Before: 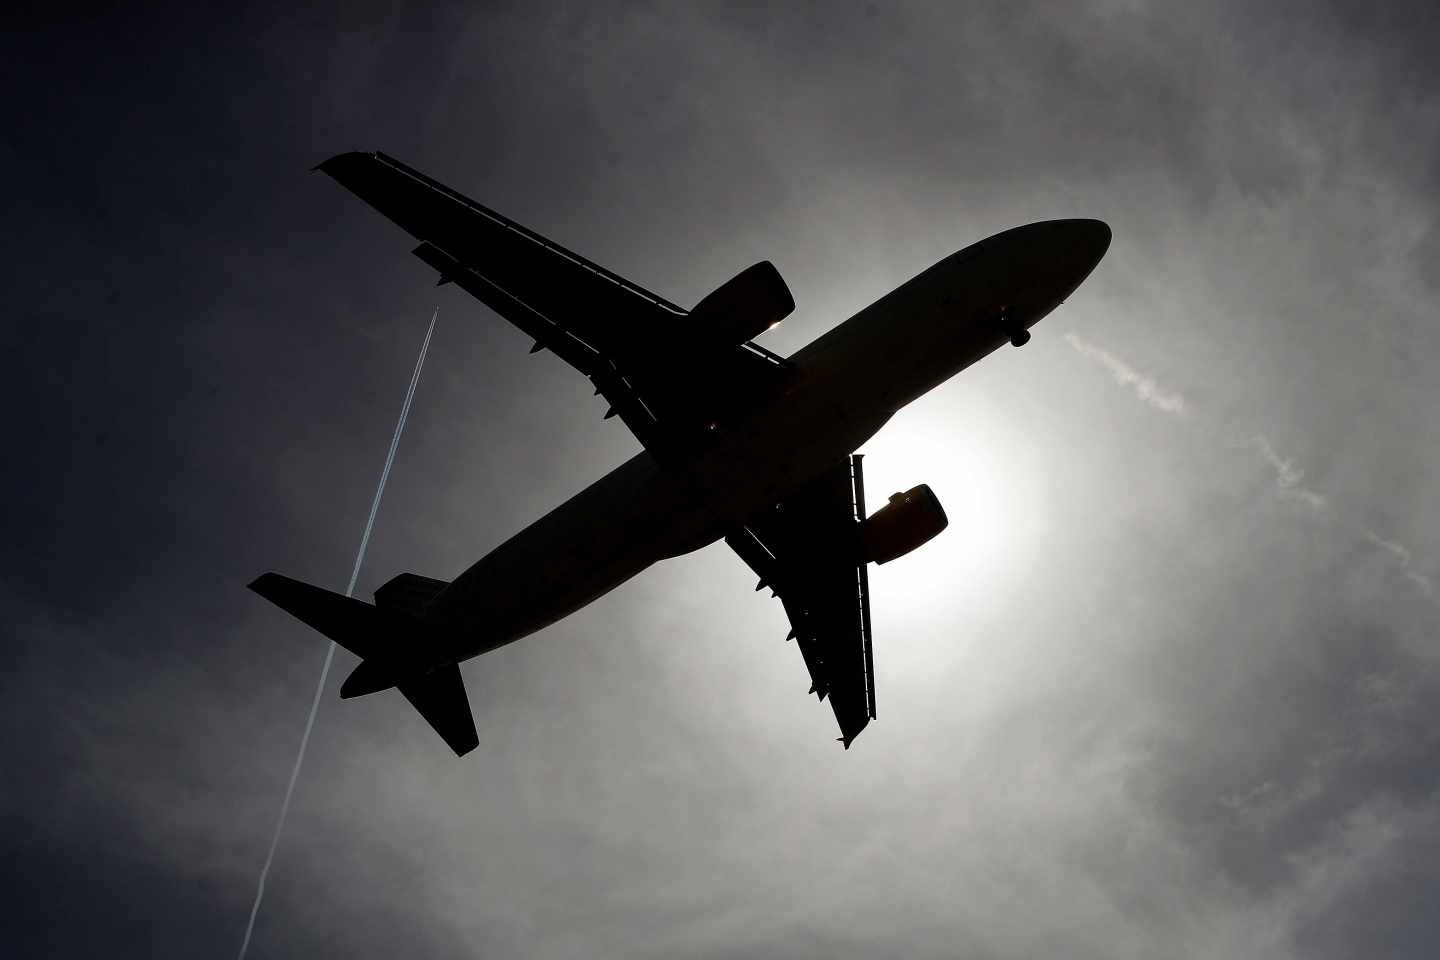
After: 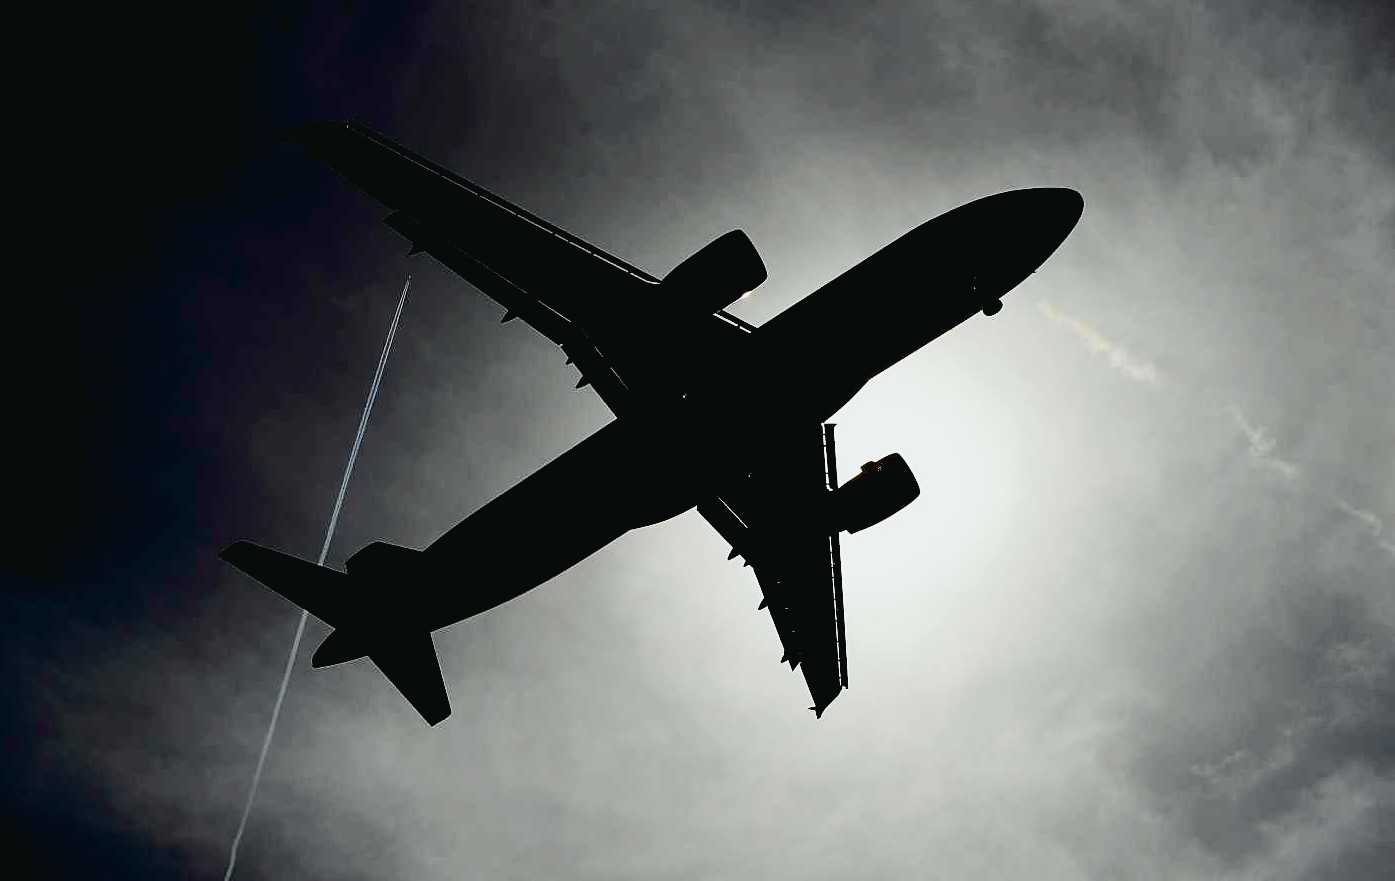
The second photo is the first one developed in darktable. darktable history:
base curve: curves: ch0 [(0.017, 0) (0.425, 0.441) (0.844, 0.933) (1, 1)], preserve colors none
crop: left 1.964%, top 3.251%, right 1.122%, bottom 4.933%
tone curve: curves: ch0 [(0, 0.03) (0.113, 0.087) (0.207, 0.184) (0.515, 0.612) (0.712, 0.793) (1, 0.946)]; ch1 [(0, 0) (0.172, 0.123) (0.317, 0.279) (0.414, 0.382) (0.476, 0.479) (0.505, 0.498) (0.534, 0.534) (0.621, 0.65) (0.709, 0.764) (1, 1)]; ch2 [(0, 0) (0.411, 0.424) (0.505, 0.505) (0.521, 0.524) (0.537, 0.57) (0.65, 0.699) (1, 1)], color space Lab, independent channels, preserve colors none
sharpen: radius 1.864, amount 0.398, threshold 1.271
